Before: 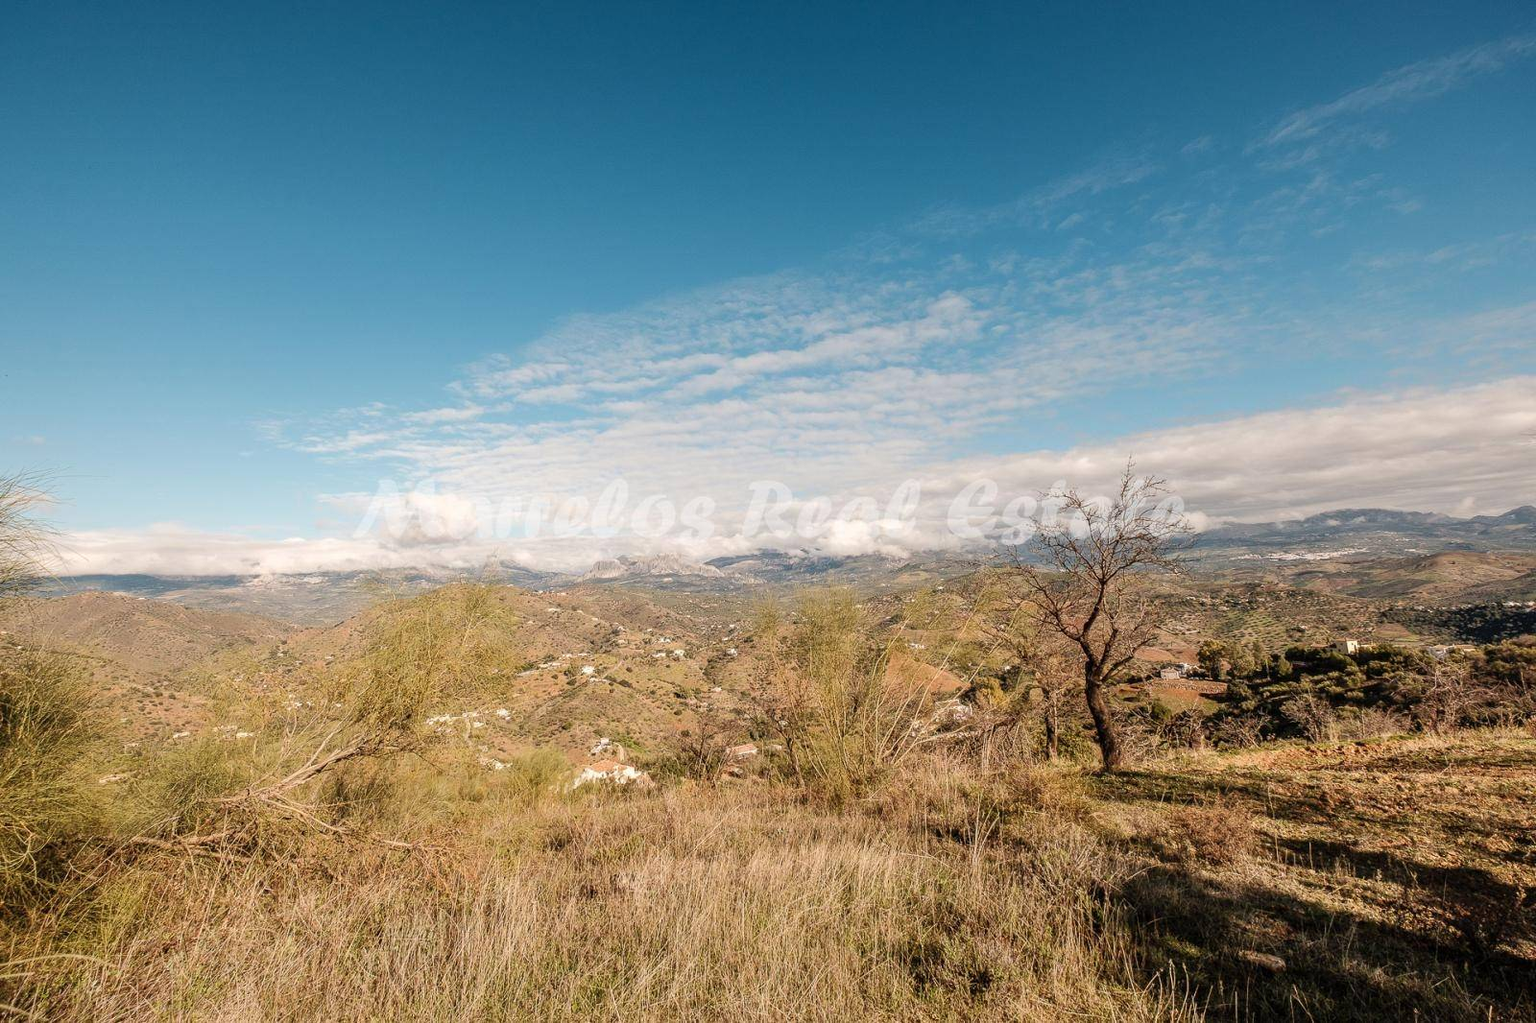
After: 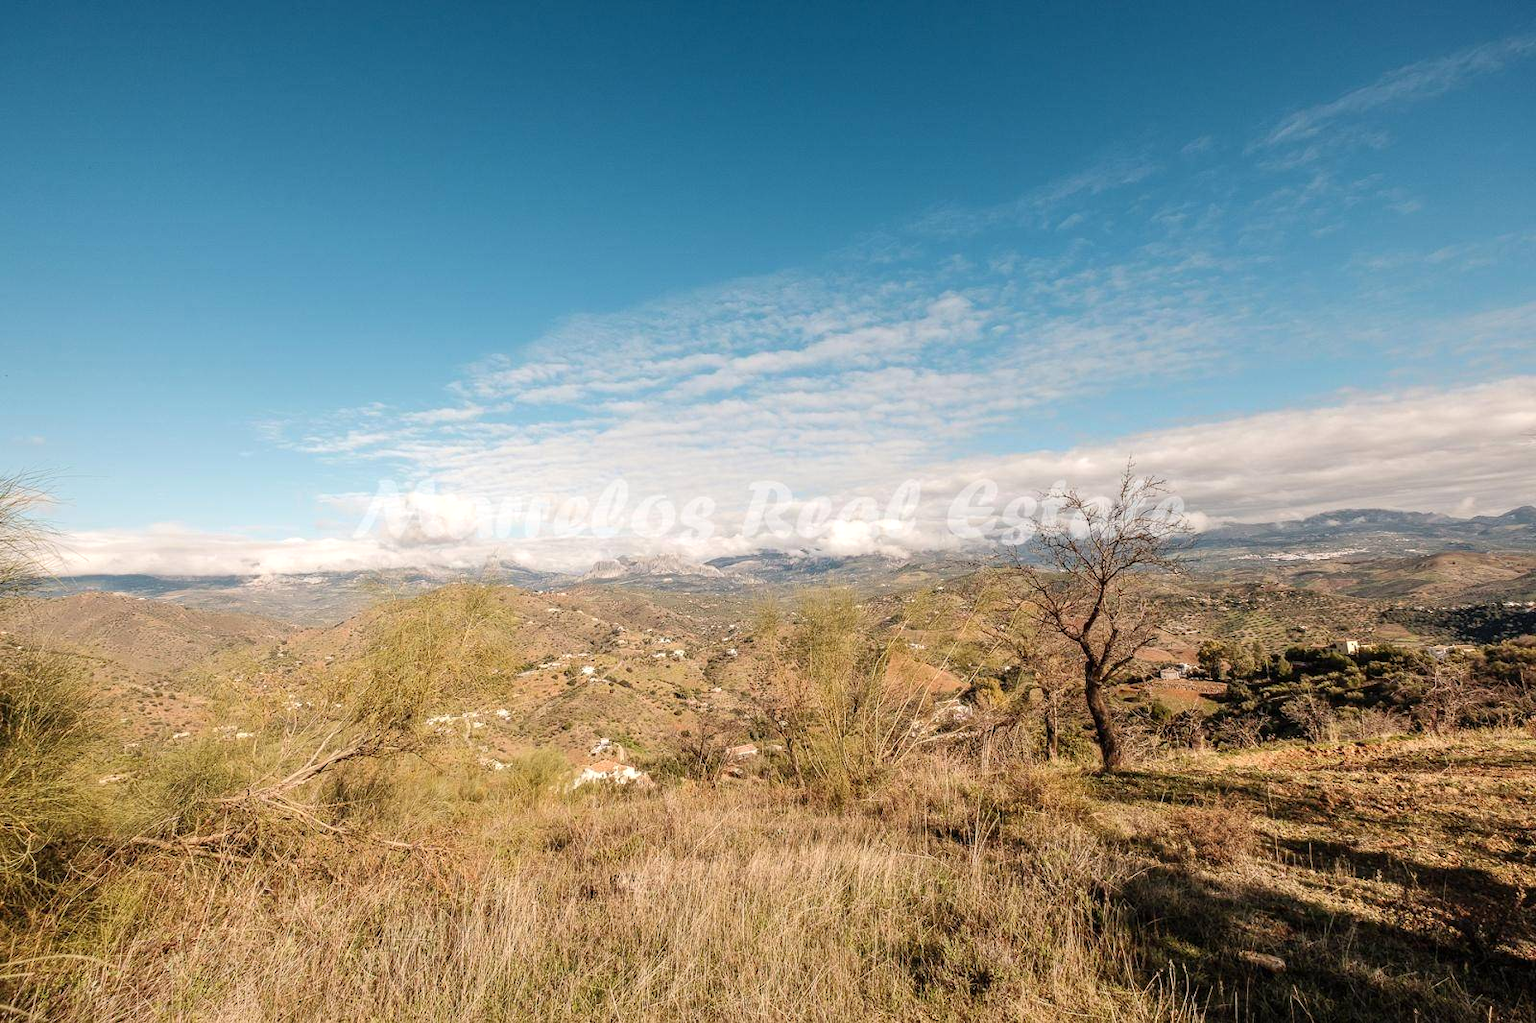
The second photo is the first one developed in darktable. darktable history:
exposure: exposure 0.162 EV, compensate highlight preservation false
